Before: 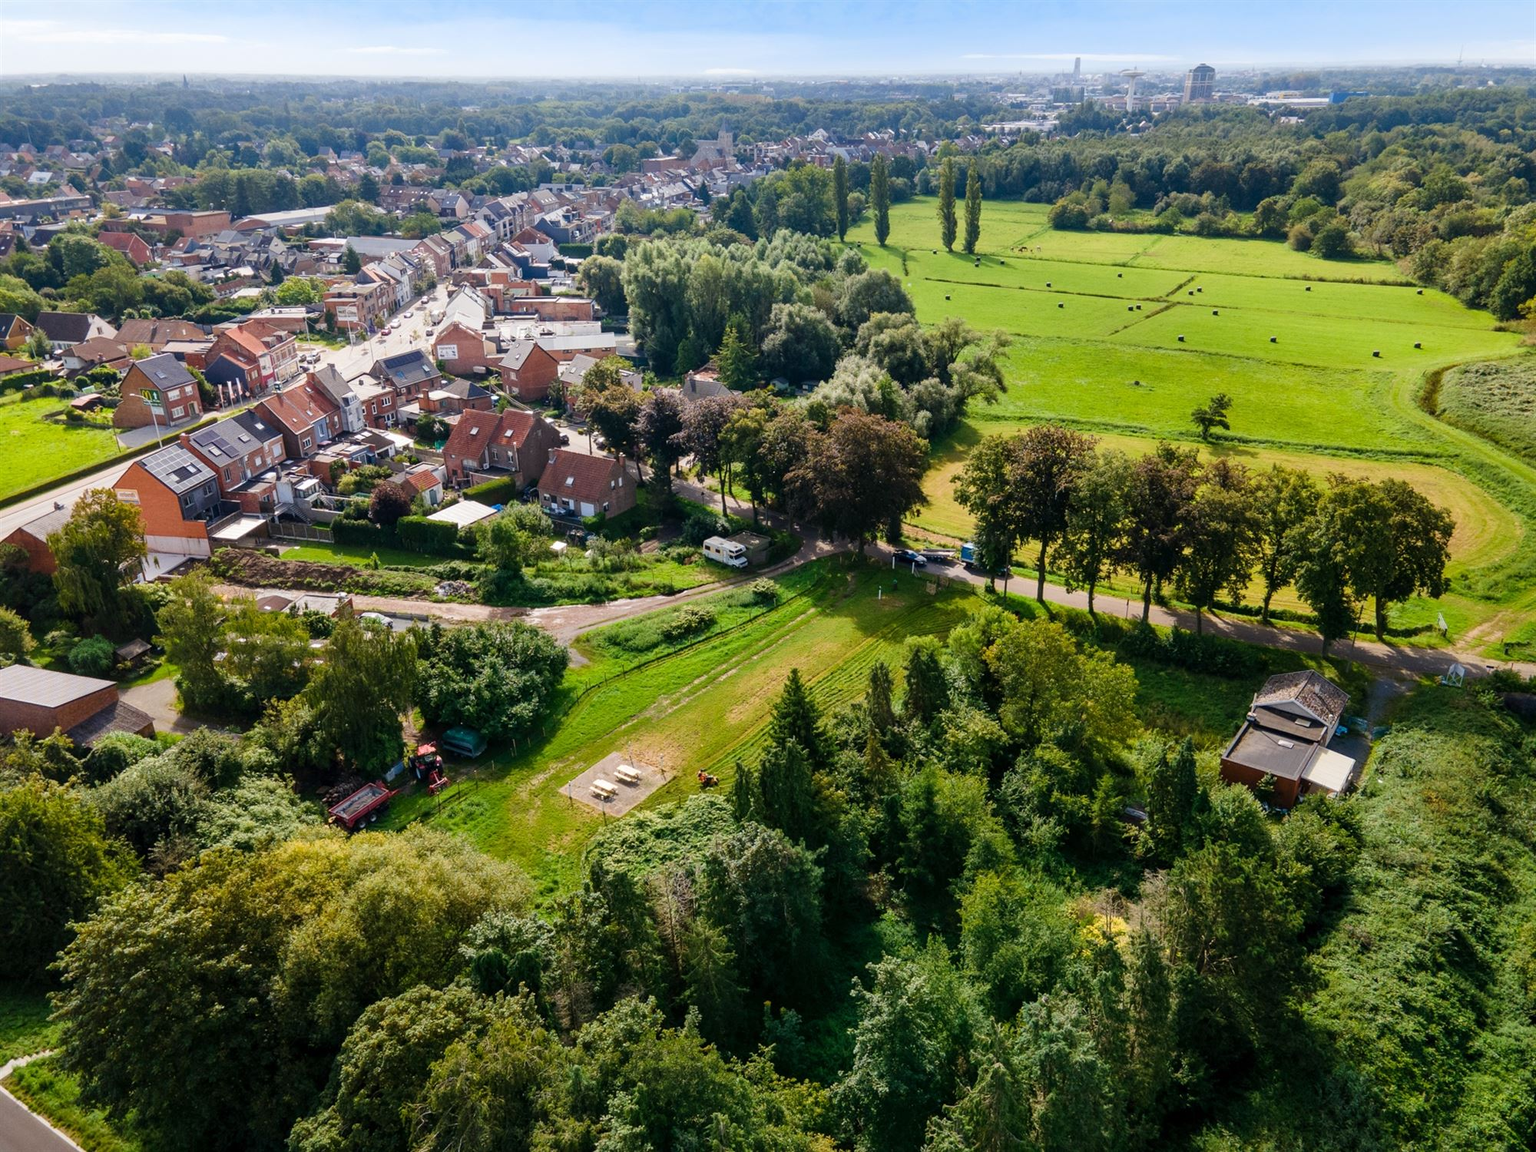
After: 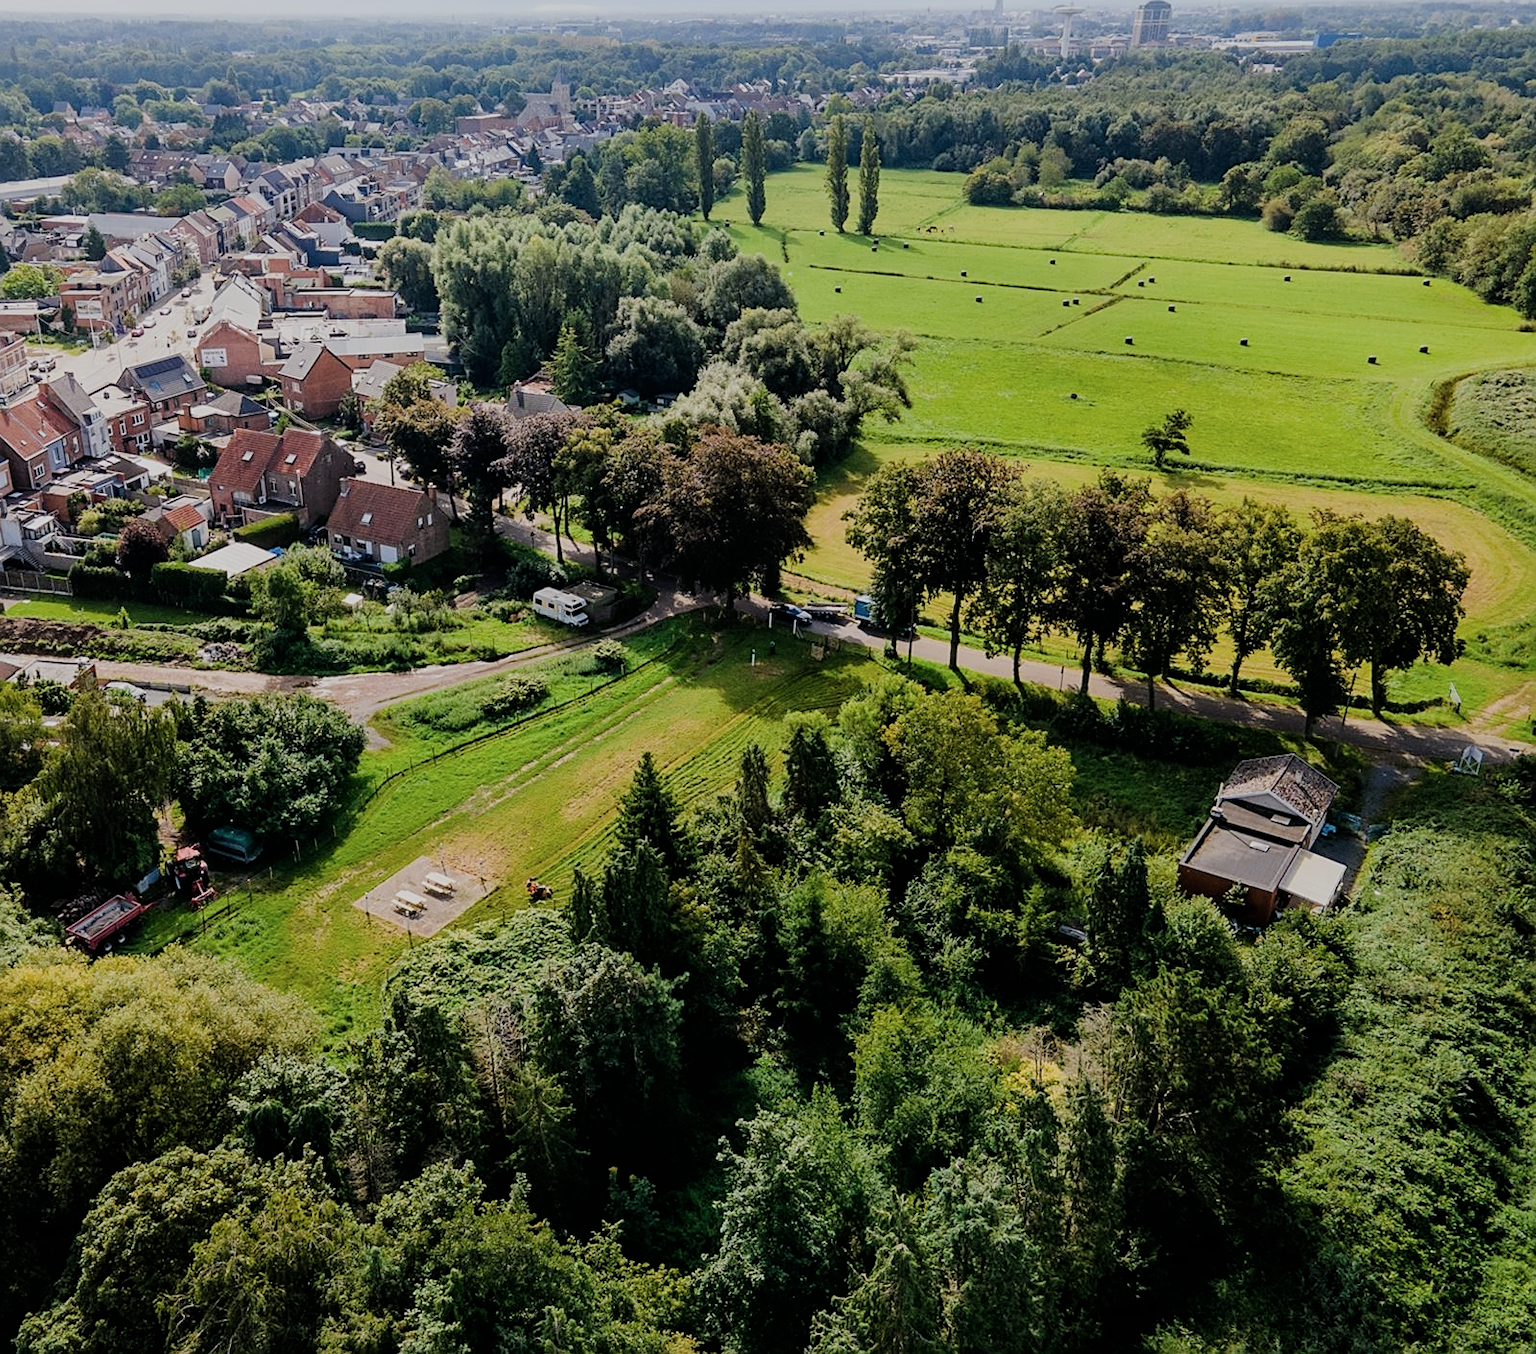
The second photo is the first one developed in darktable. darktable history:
crop and rotate: left 17.953%, top 5.727%, right 1.801%
filmic rgb: black relative exposure -7.17 EV, white relative exposure 5.36 EV, hardness 3.02
sharpen: on, module defaults
contrast brightness saturation: saturation -0.086
tone equalizer: luminance estimator HSV value / RGB max
